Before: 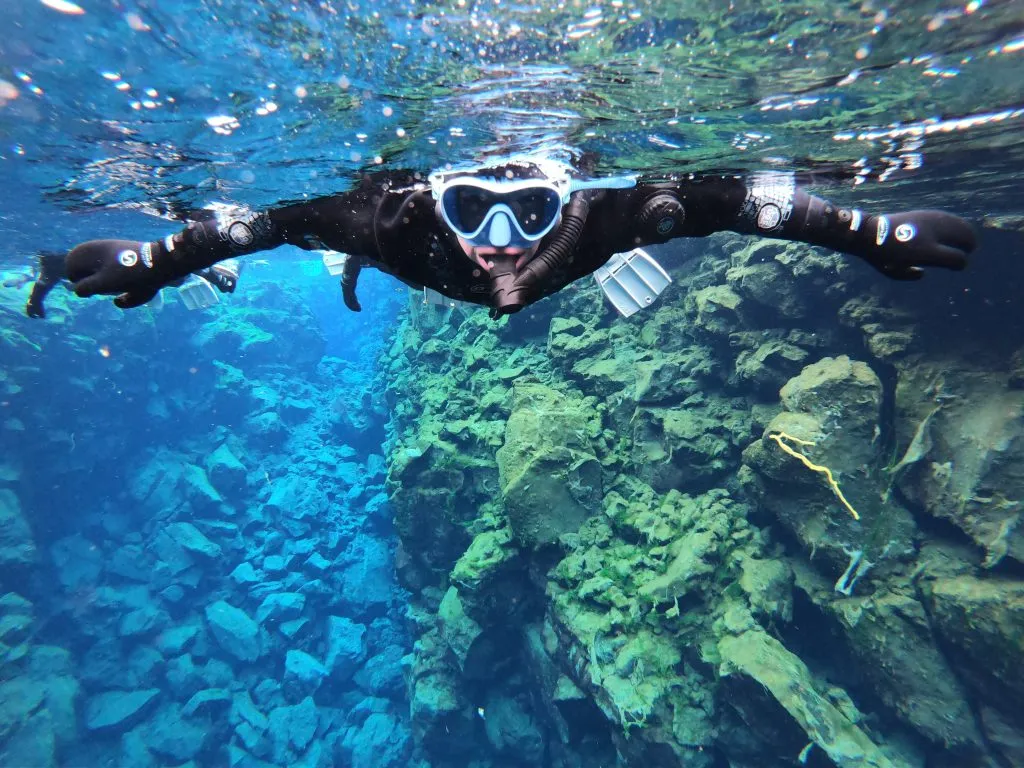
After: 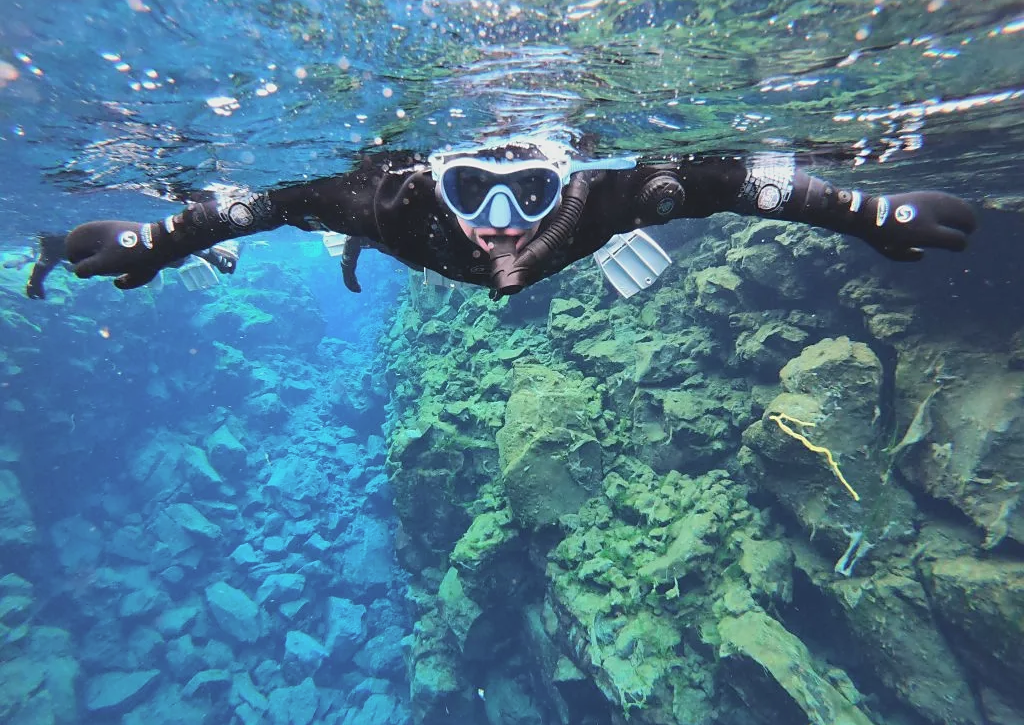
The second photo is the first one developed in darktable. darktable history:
contrast brightness saturation: contrast -0.15, brightness 0.05, saturation -0.12
crop and rotate: top 2.479%, bottom 3.018%
sharpen: radius 1.559, amount 0.373, threshold 1.271
